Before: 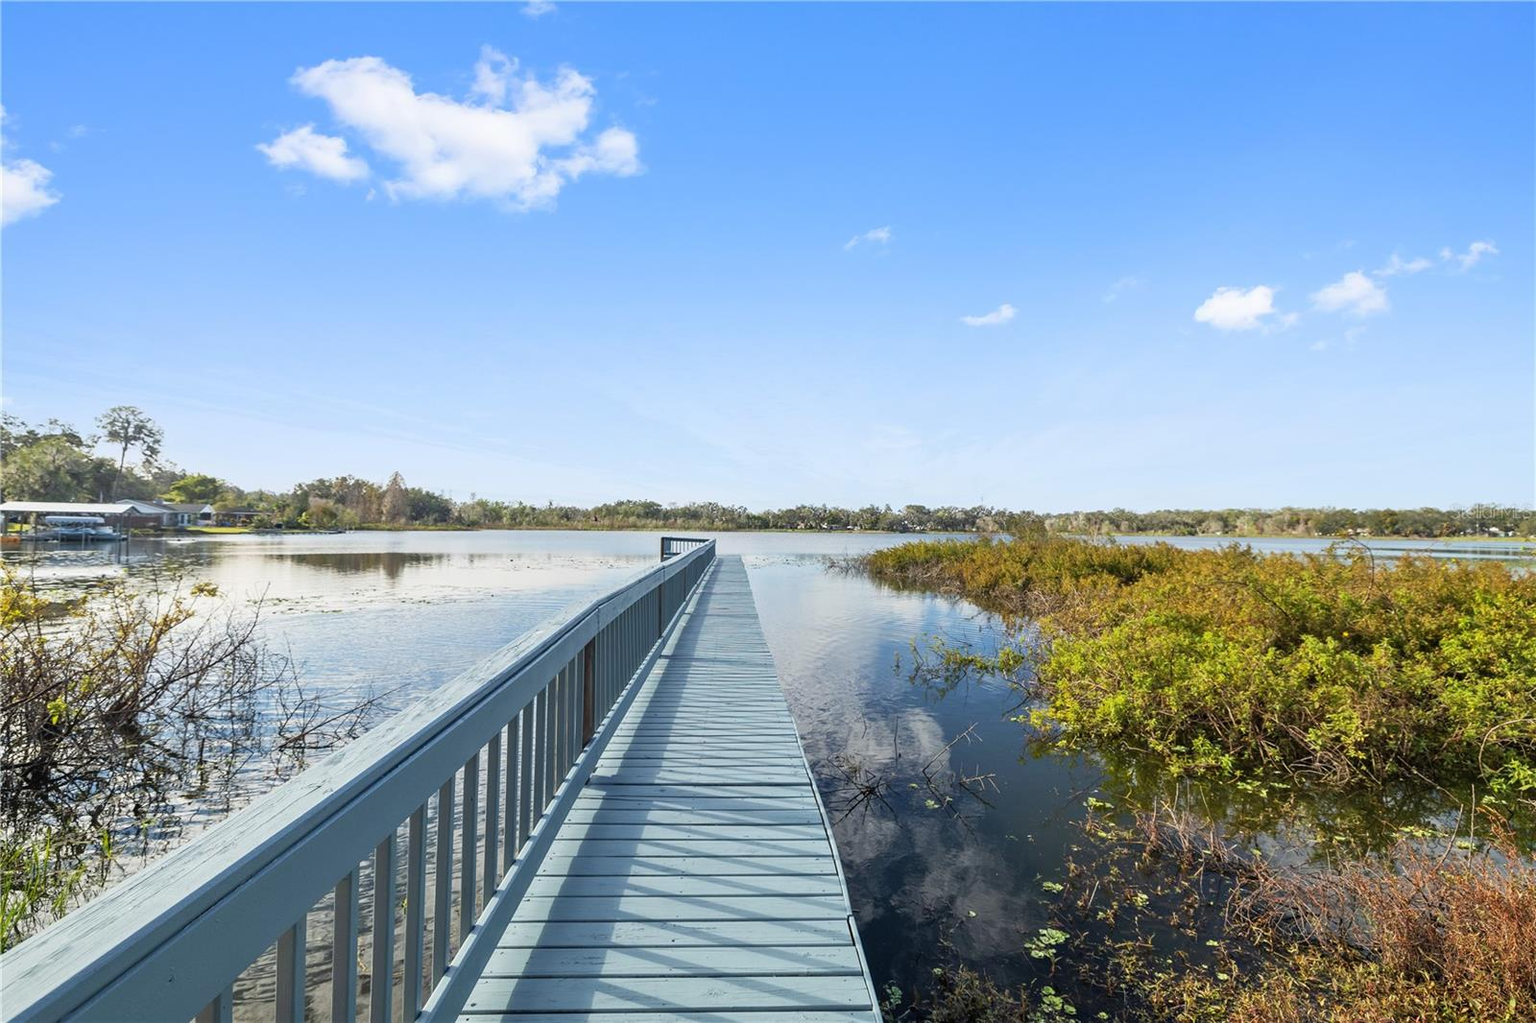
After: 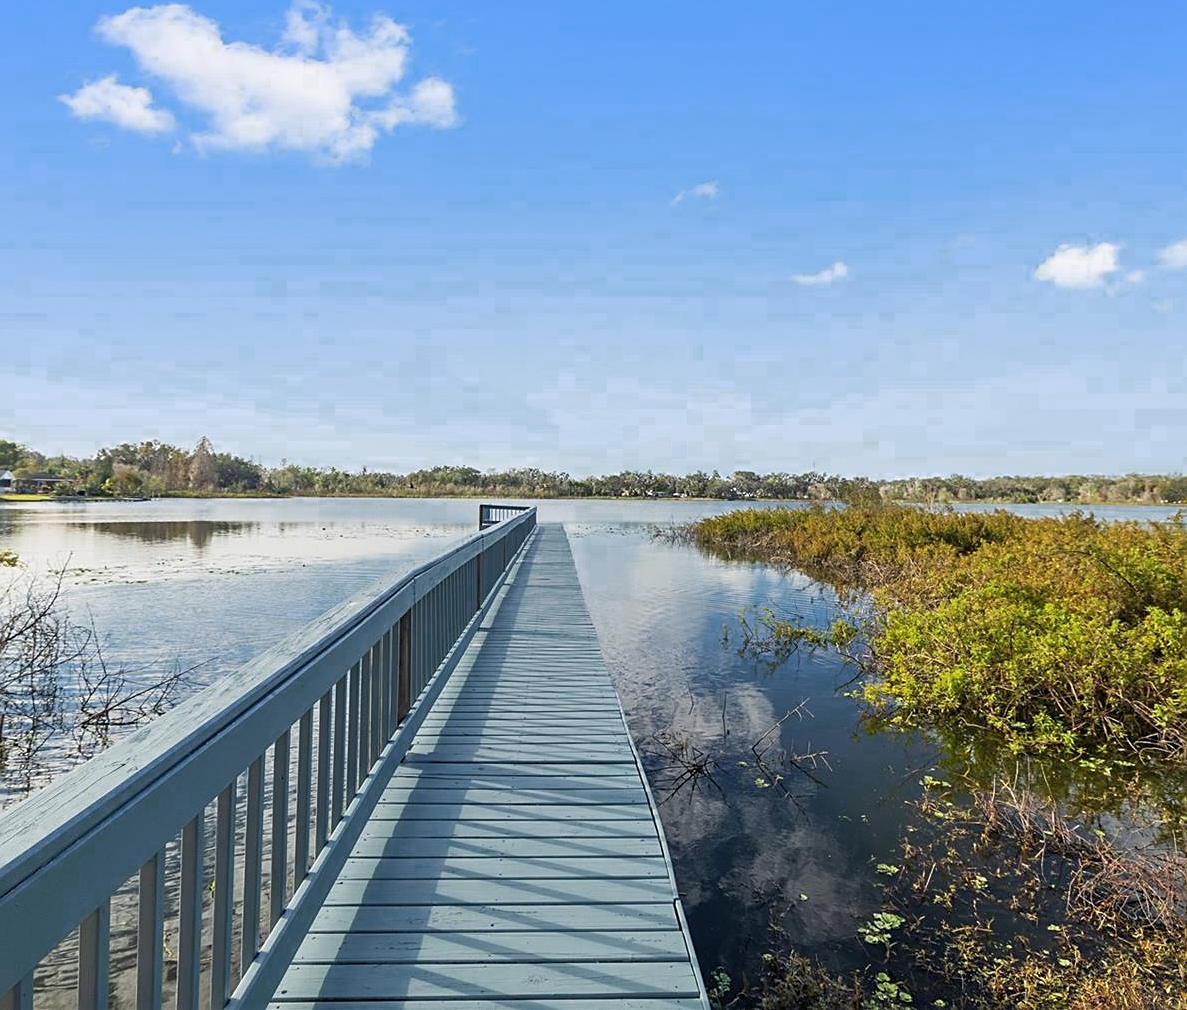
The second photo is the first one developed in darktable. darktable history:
sharpen: on, module defaults
crop and rotate: left 13.15%, top 5.251%, right 12.609%
color zones: curves: ch0 [(0.25, 0.5) (0.636, 0.25) (0.75, 0.5)]
exposure: exposure -0.072 EV, compensate highlight preservation false
tone equalizer: on, module defaults
